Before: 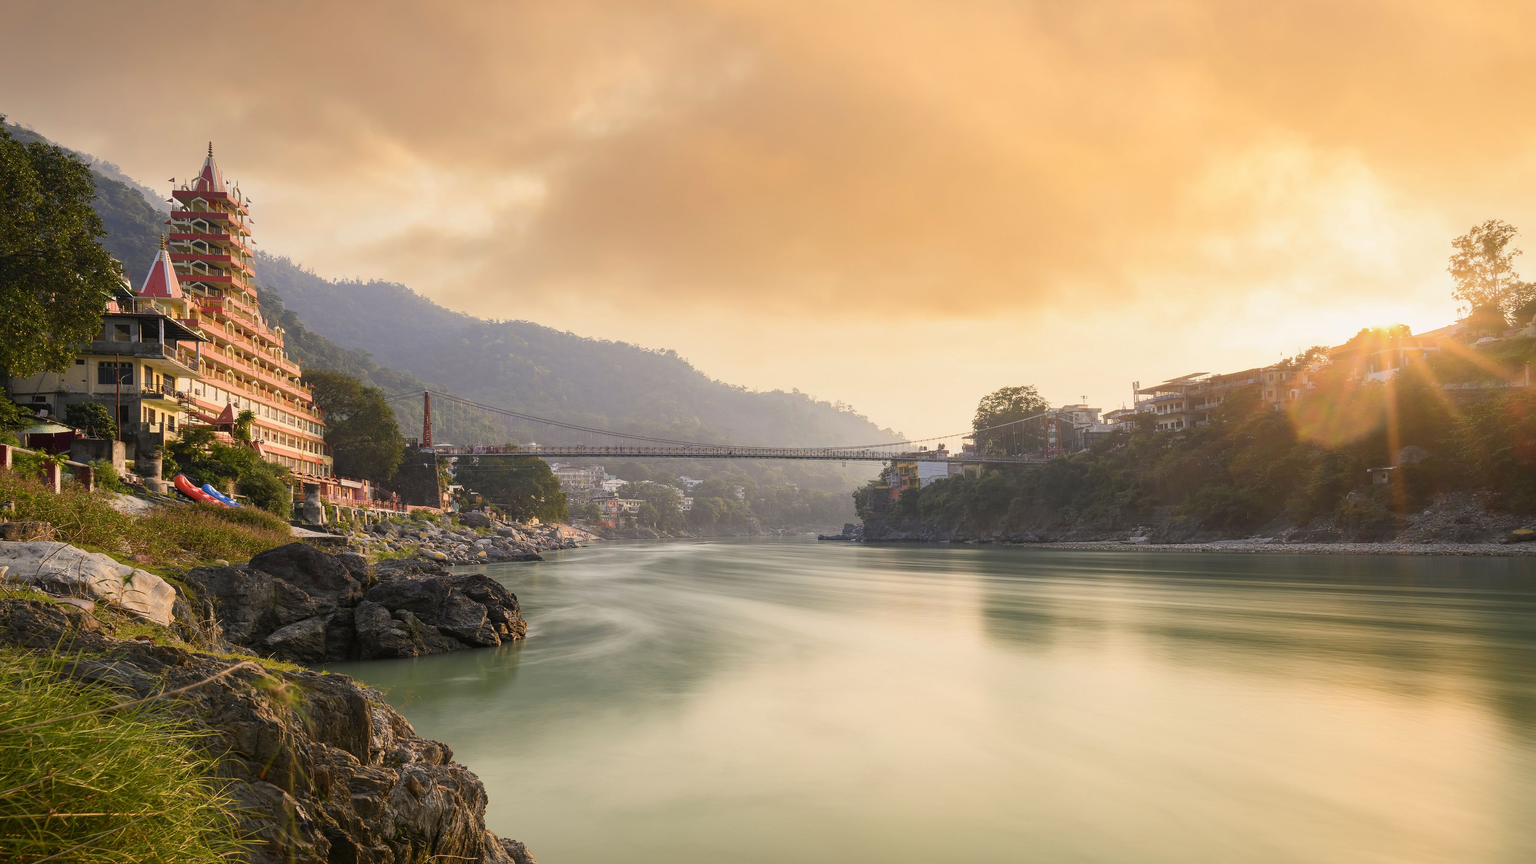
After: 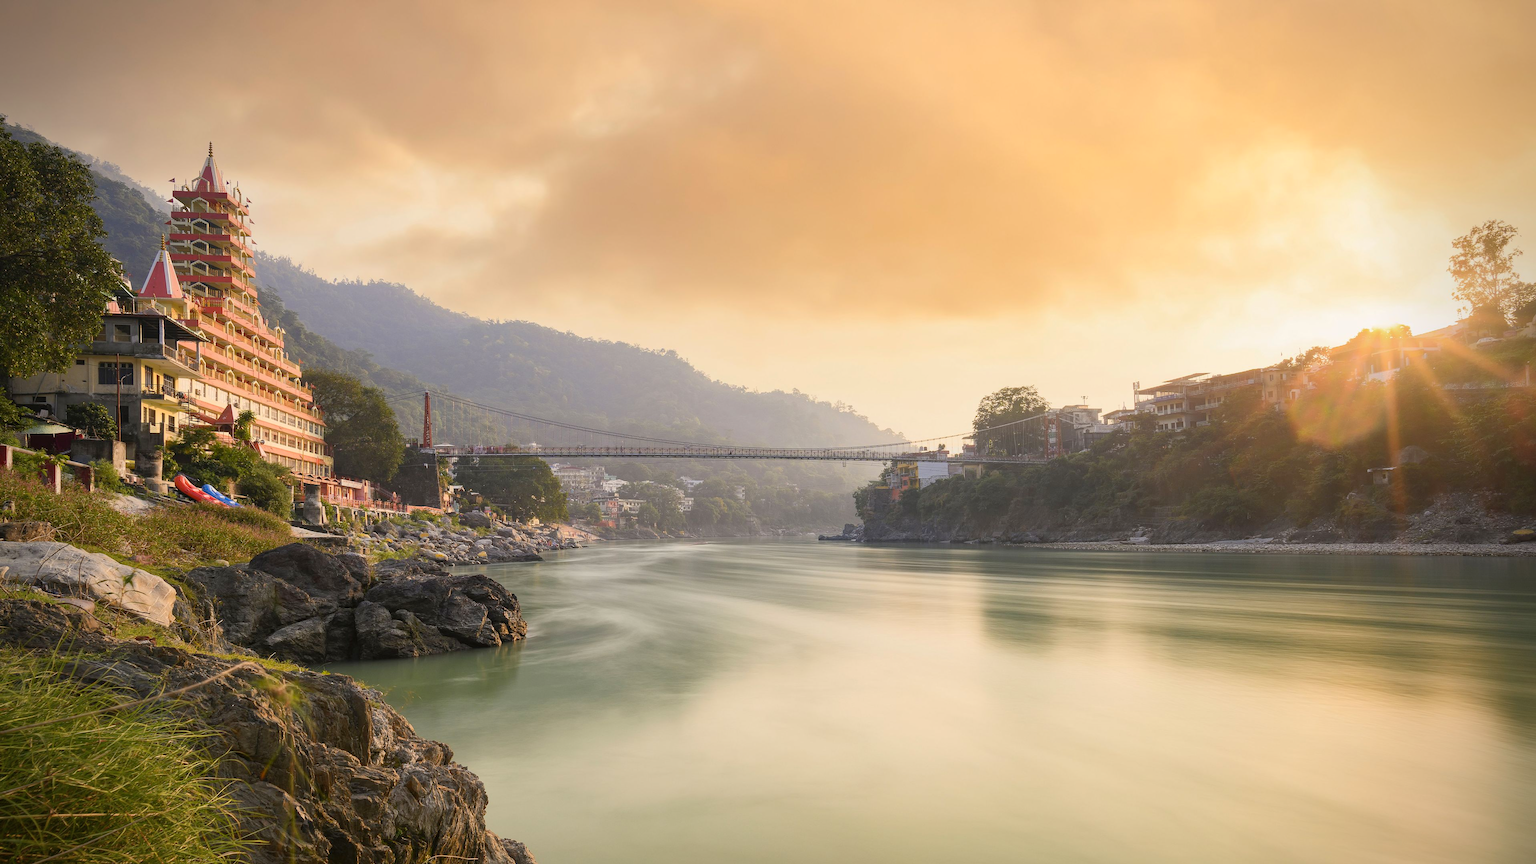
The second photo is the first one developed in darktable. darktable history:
vignetting: brightness -0.583, saturation -0.121
levels: levels [0, 0.478, 1]
